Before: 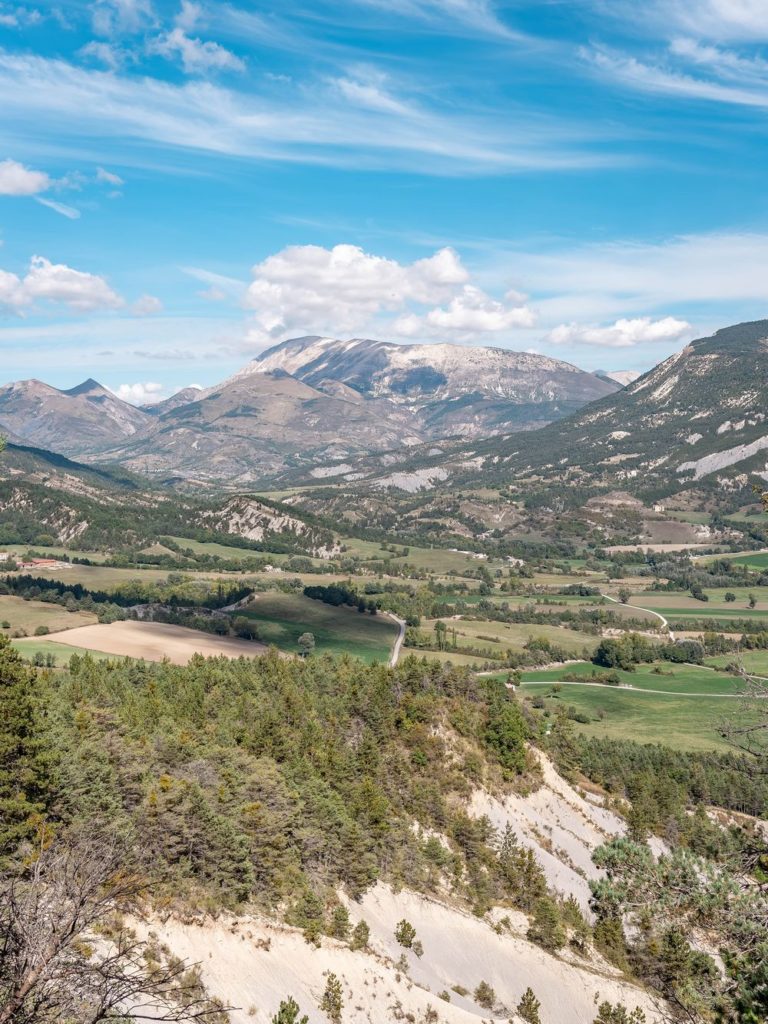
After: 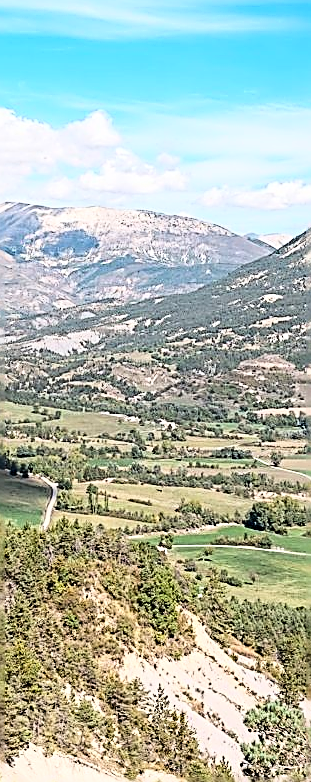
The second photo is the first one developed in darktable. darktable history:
crop: left 45.378%, top 13.418%, right 14.06%, bottom 10.133%
sharpen: amount 1.869
base curve: curves: ch0 [(0, 0) (0.028, 0.03) (0.121, 0.232) (0.46, 0.748) (0.859, 0.968) (1, 1)]
